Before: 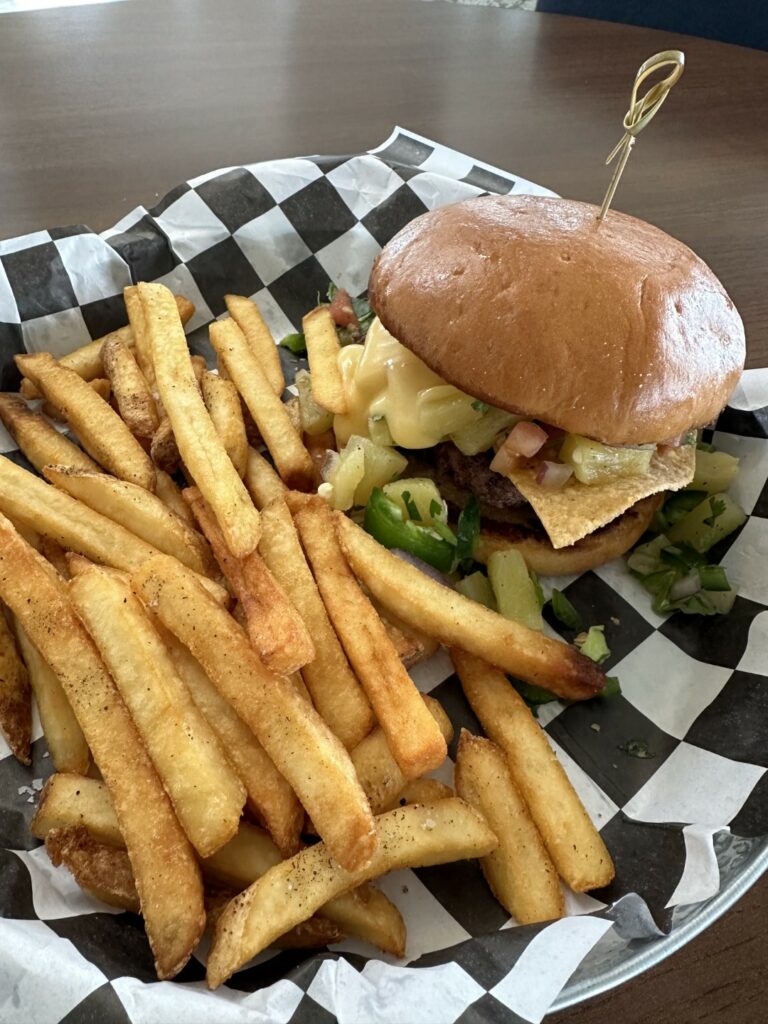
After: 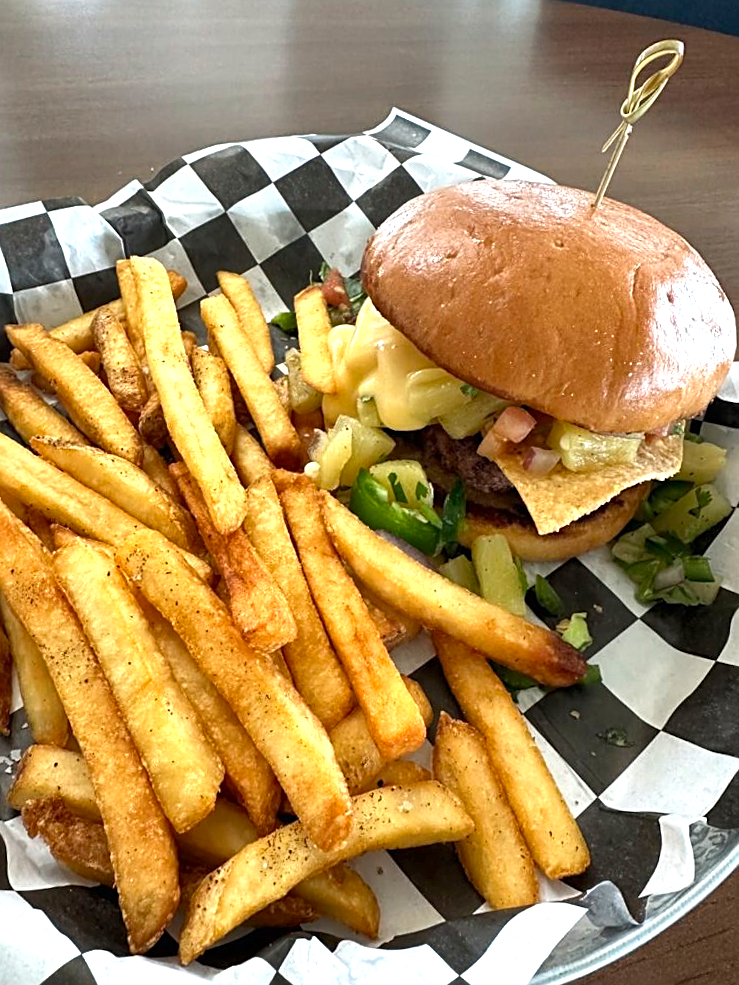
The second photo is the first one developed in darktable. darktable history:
sharpen: on, module defaults
exposure: black level correction 0, exposure 0.7 EV, compensate exposure bias true, compensate highlight preservation false
shadows and highlights: shadows 43.71, white point adjustment -1.46, soften with gaussian
crop and rotate: angle -1.69°
